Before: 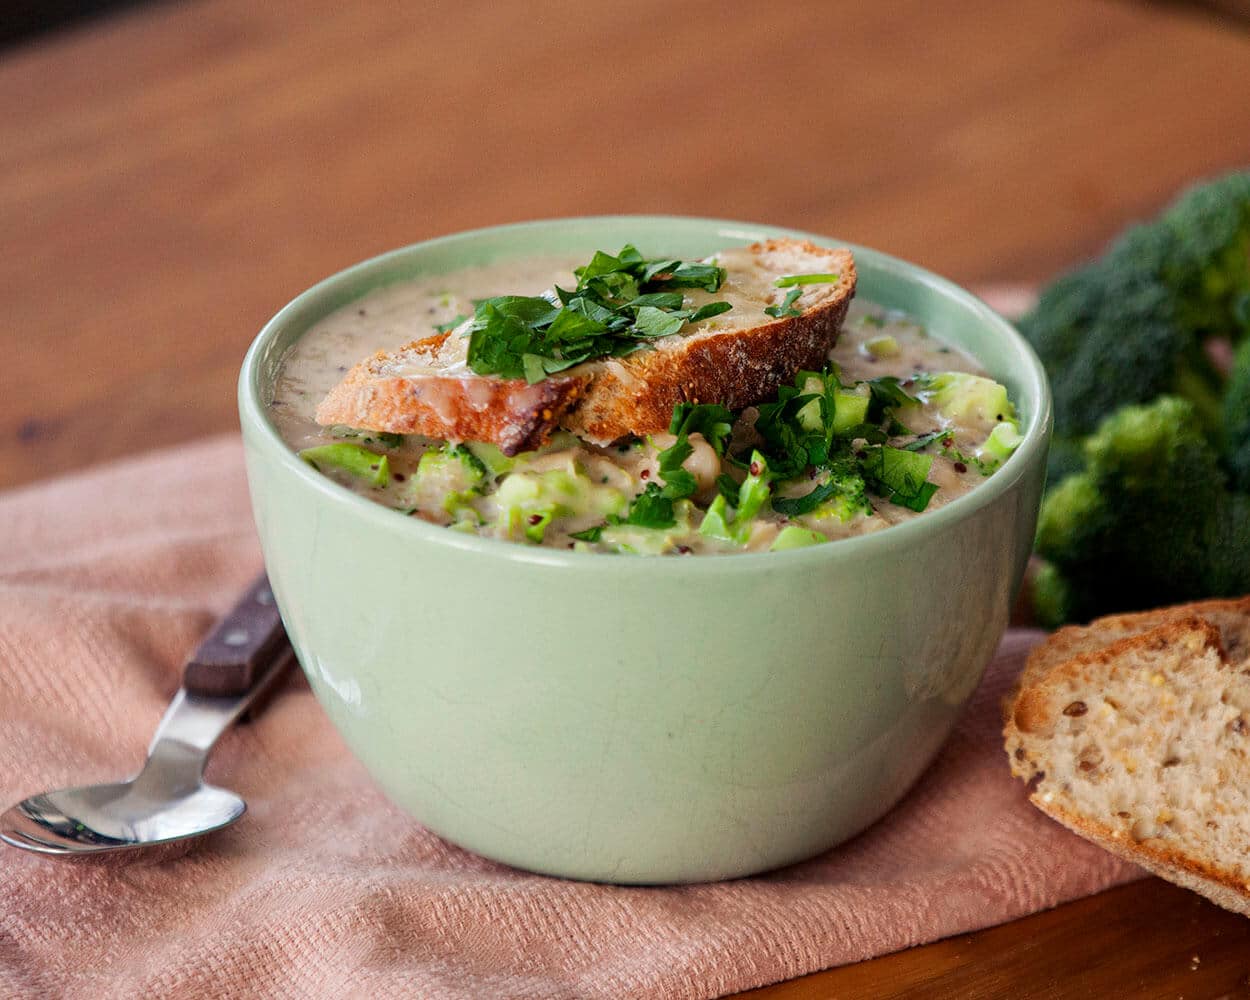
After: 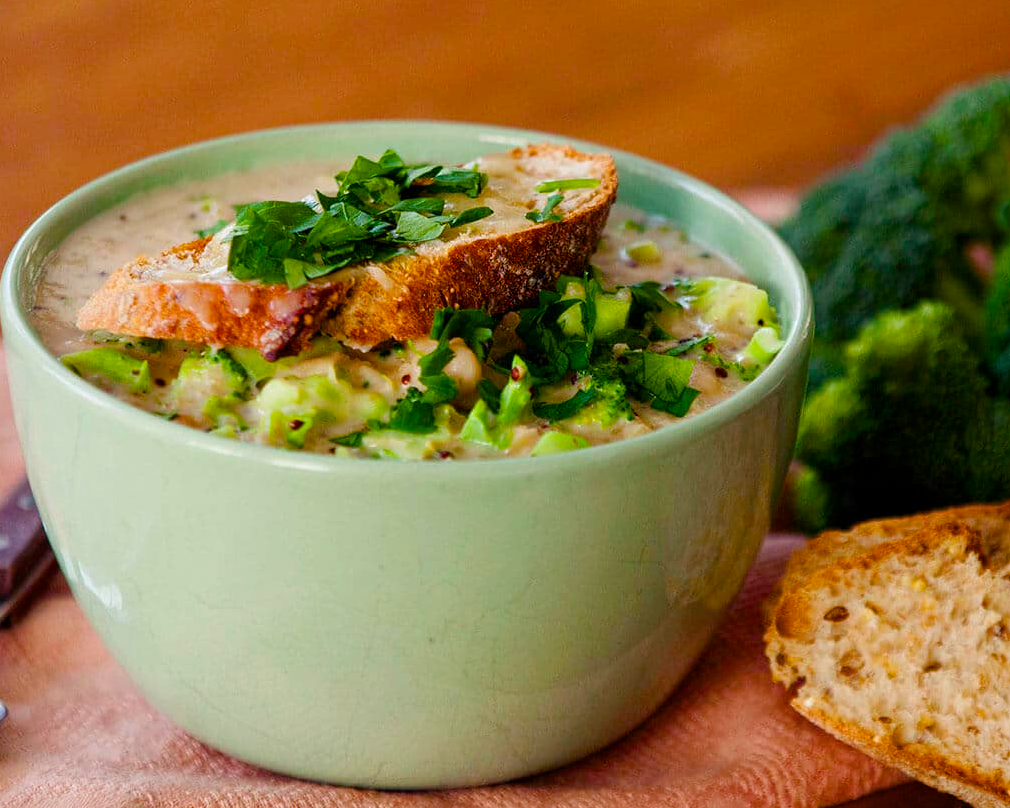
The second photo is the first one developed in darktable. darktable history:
crop: left 19.159%, top 9.58%, bottom 9.58%
color balance rgb: perceptual saturation grading › global saturation 20%, perceptual saturation grading › highlights -25%, perceptual saturation grading › shadows 50.52%, global vibrance 40.24%
